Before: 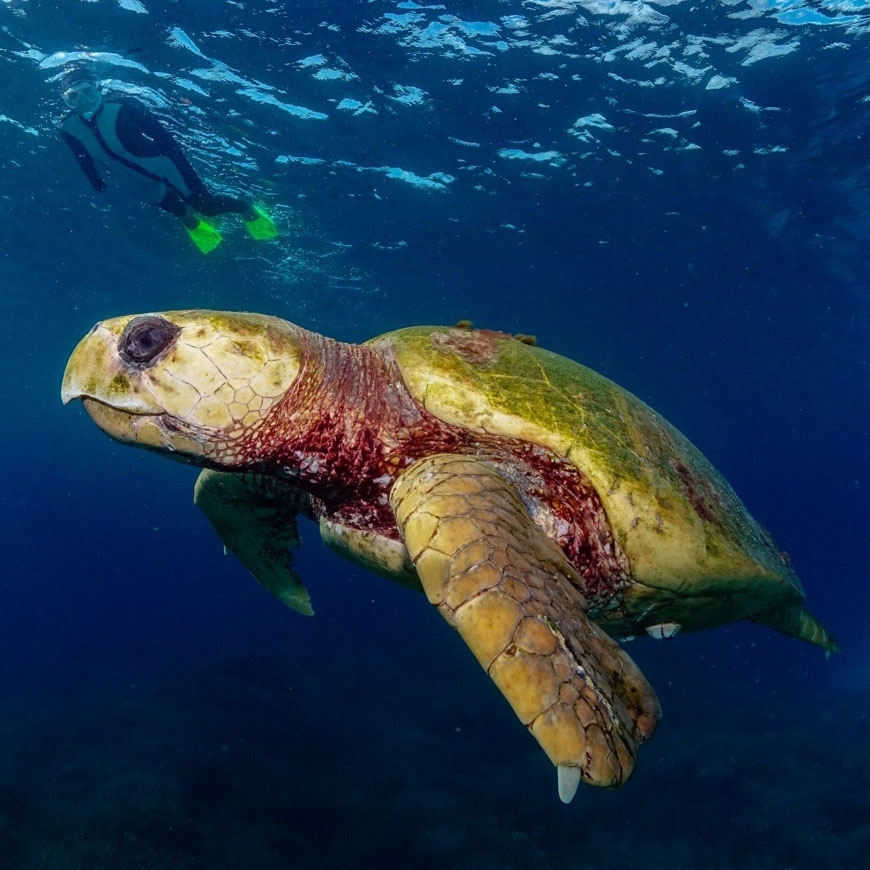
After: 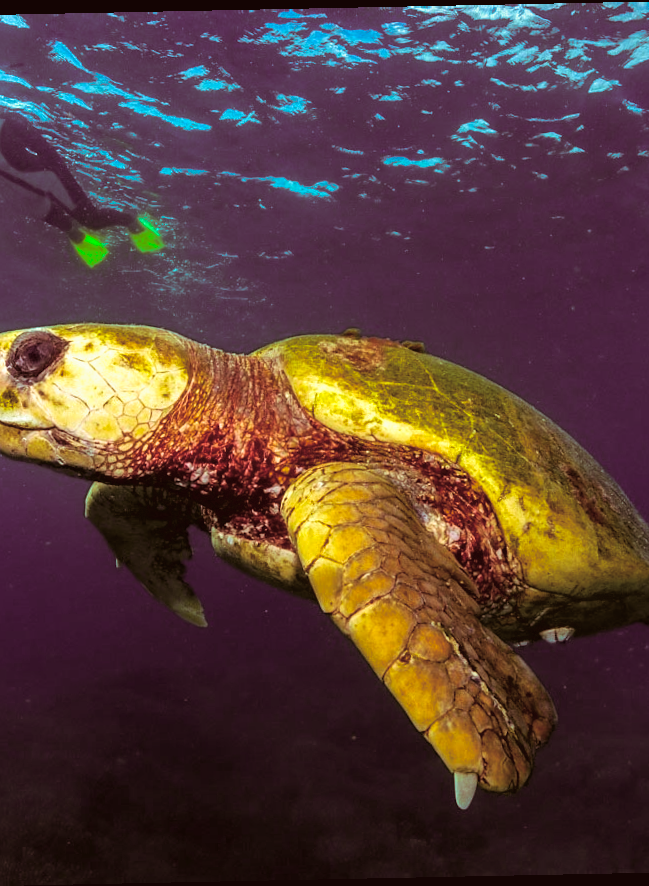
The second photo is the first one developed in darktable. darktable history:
crop: left 13.443%, right 13.31%
white balance: red 0.986, blue 1.01
exposure: black level correction 0, exposure 0.5 EV, compensate highlight preservation false
velvia: strength 32%, mid-tones bias 0.2
split-toning: on, module defaults
rotate and perspective: rotation -1.17°, automatic cropping off
color correction: highlights a* -1.43, highlights b* 10.12, shadows a* 0.395, shadows b* 19.35
